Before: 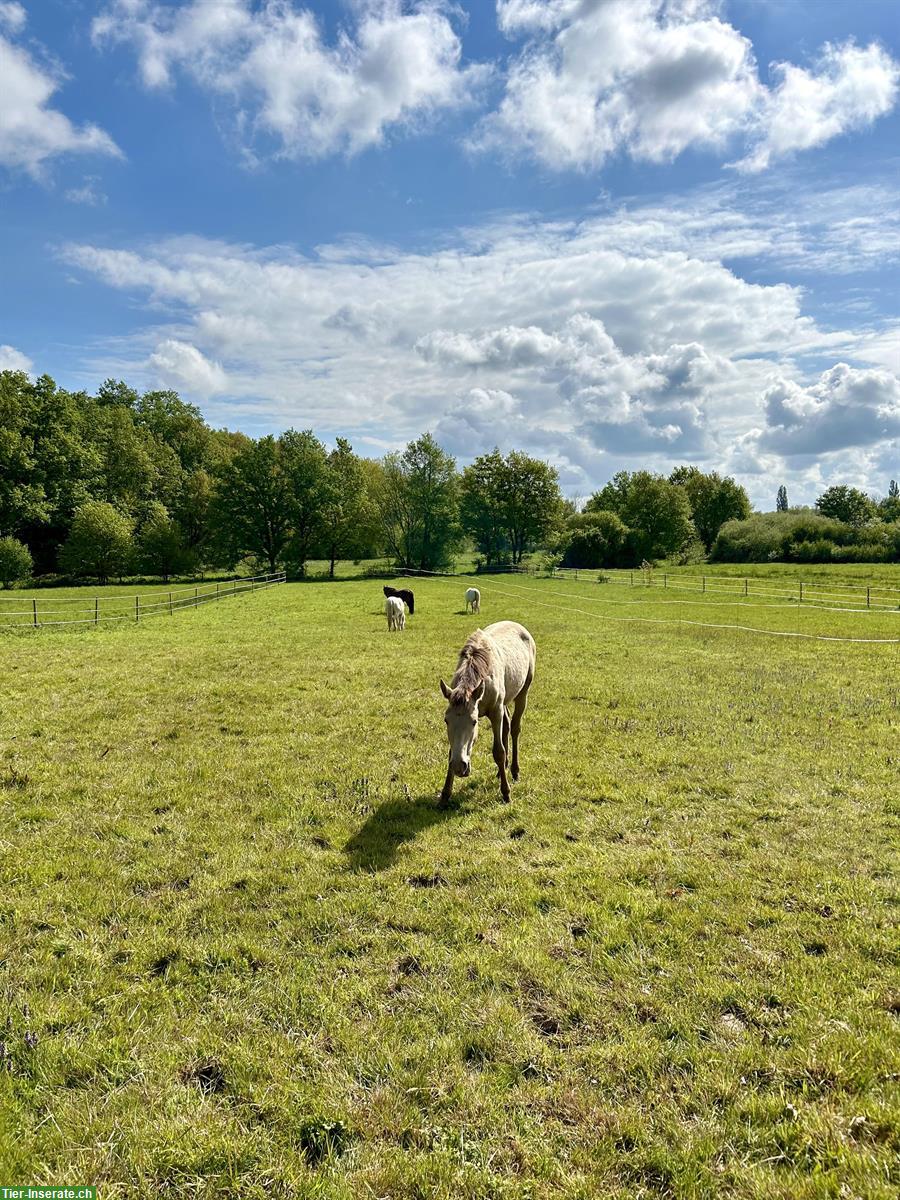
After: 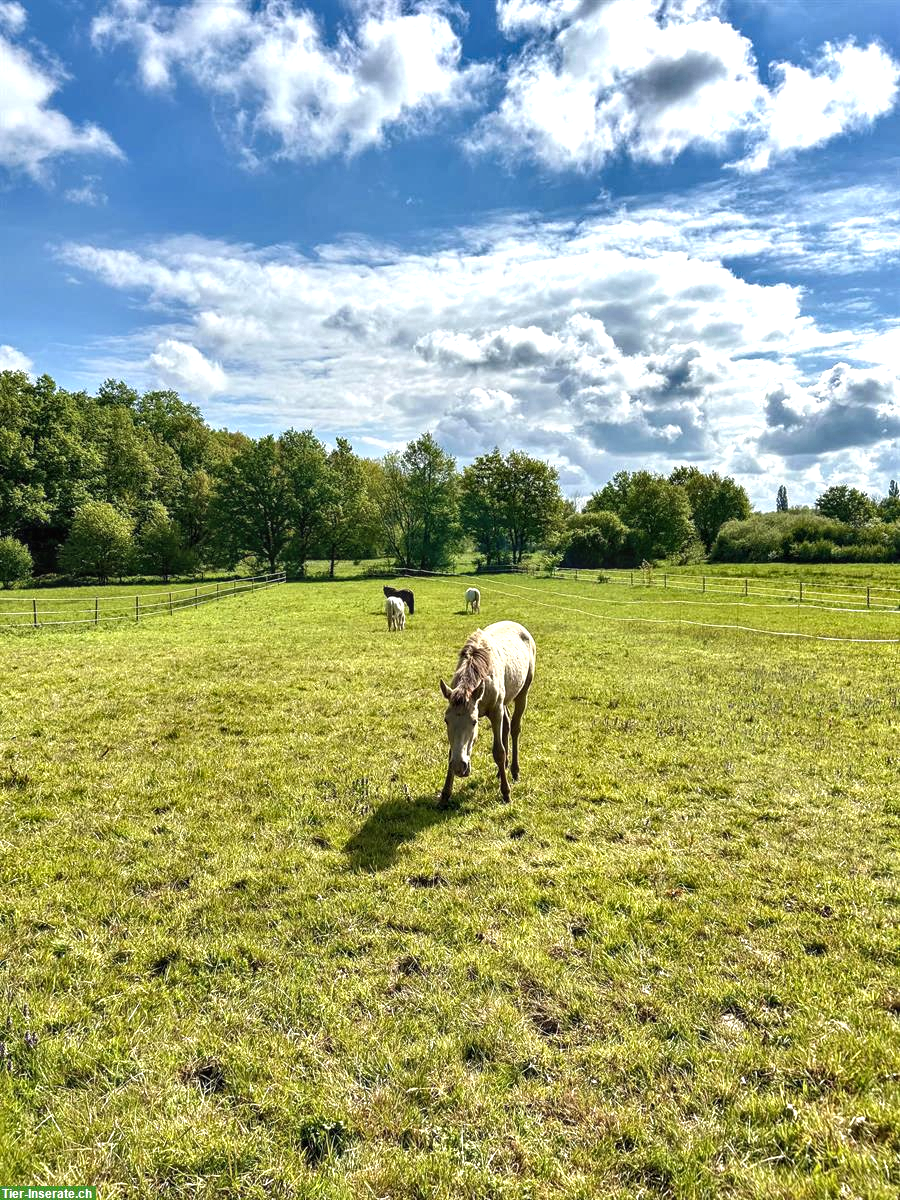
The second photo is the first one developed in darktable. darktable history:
exposure: black level correction -0.002, exposure 0.53 EV, compensate exposure bias true, compensate highlight preservation false
local contrast: on, module defaults
shadows and highlights: low approximation 0.01, soften with gaussian
